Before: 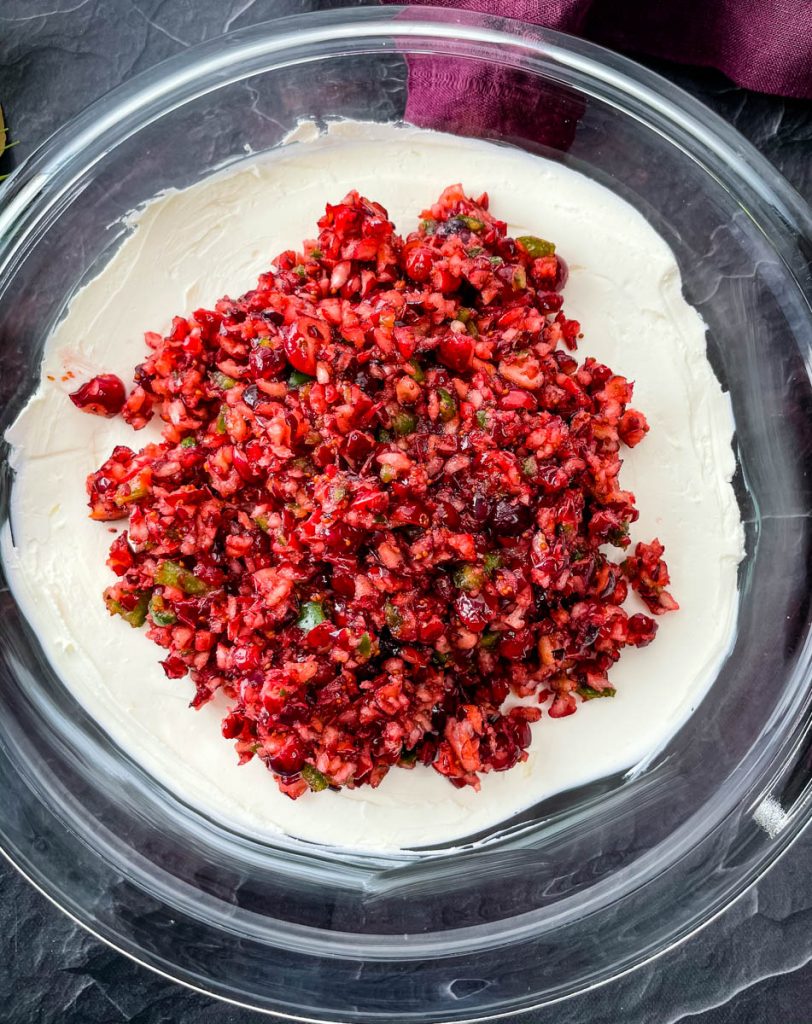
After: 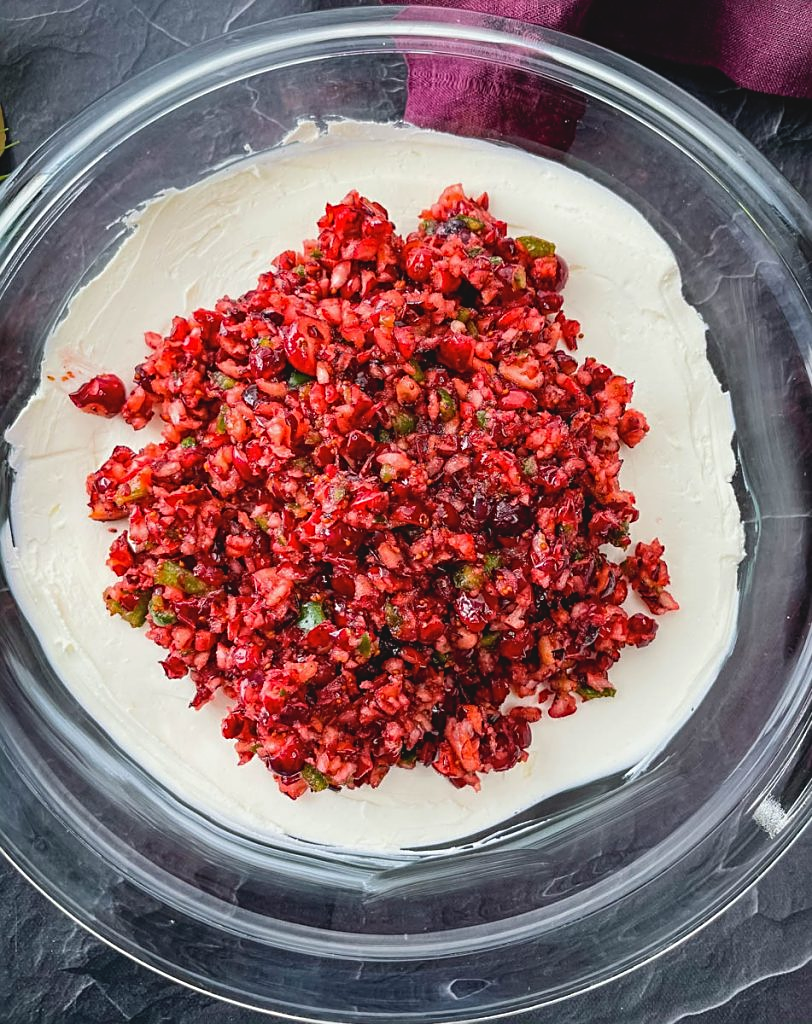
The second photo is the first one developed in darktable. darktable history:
shadows and highlights: shadows 11.79, white point adjustment 1.29, highlights -1.24, soften with gaussian
sharpen: on, module defaults
contrast brightness saturation: contrast -0.114
